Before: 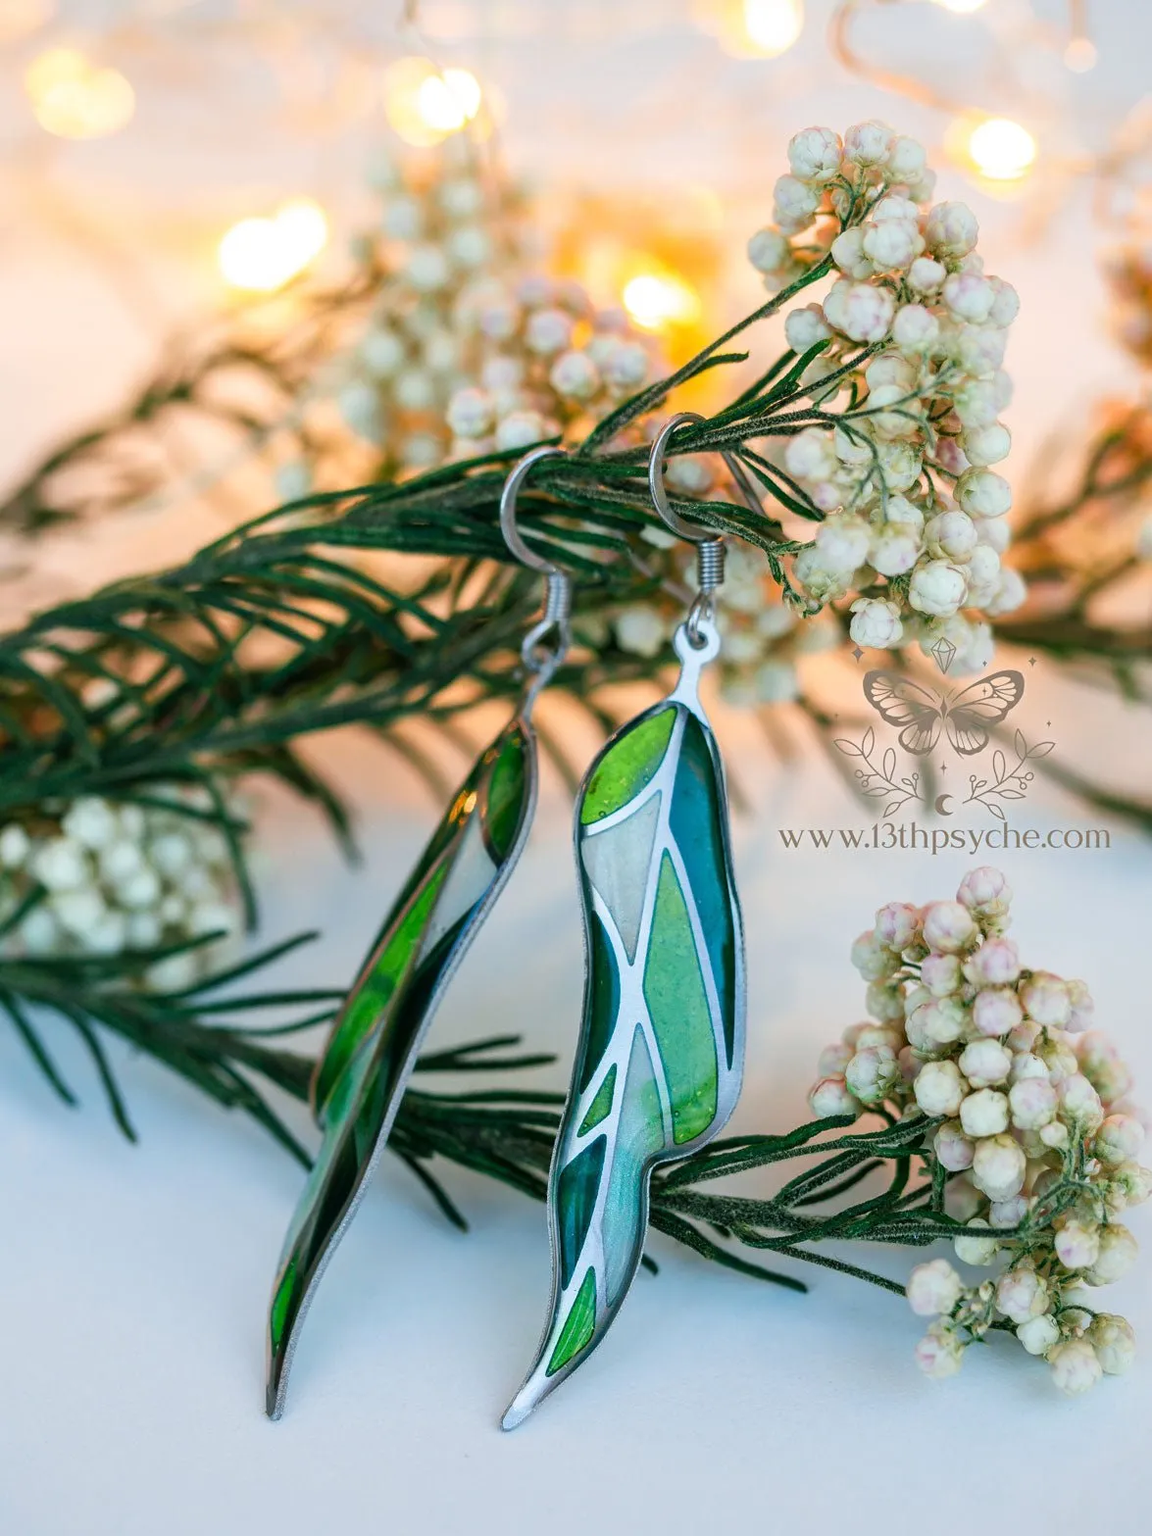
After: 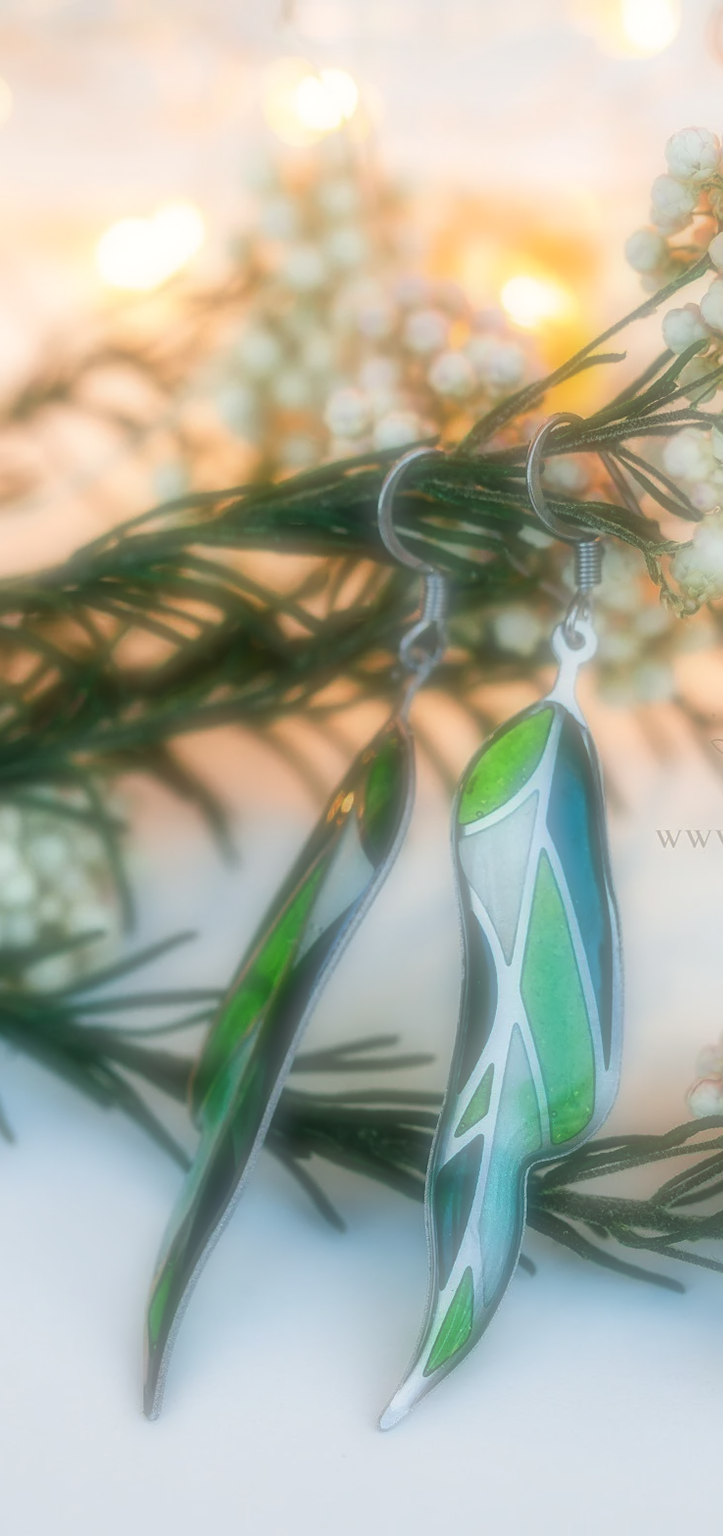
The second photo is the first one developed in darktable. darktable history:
crop: left 10.644%, right 26.528%
soften: on, module defaults
color correction: highlights b* 3
